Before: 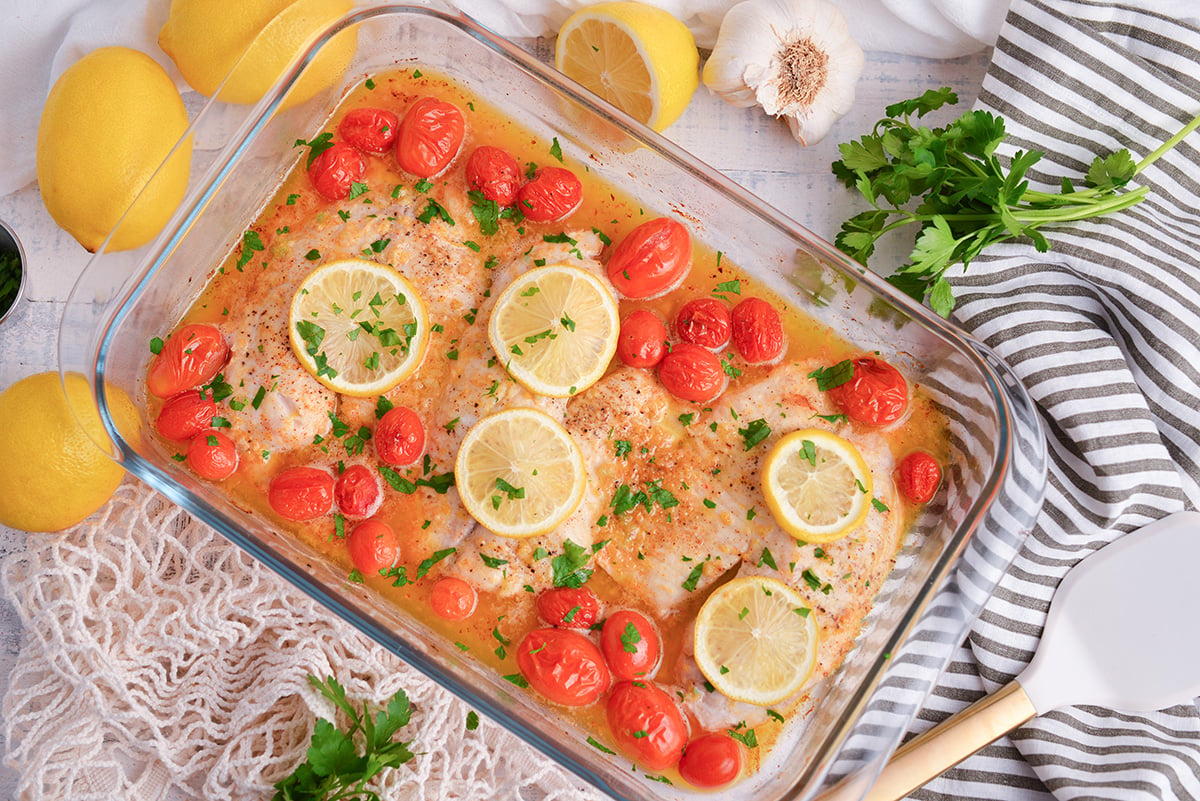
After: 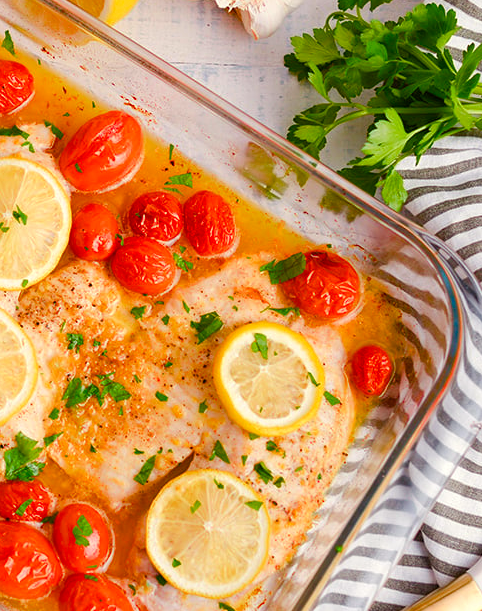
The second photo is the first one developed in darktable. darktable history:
crop: left 45.698%, top 13.483%, right 14.106%, bottom 10.155%
color balance rgb: highlights gain › luminance 6.298%, highlights gain › chroma 2.535%, highlights gain › hue 87.1°, linear chroma grading › global chroma 15.06%, perceptual saturation grading › global saturation 26.296%, perceptual saturation grading › highlights -28.591%, perceptual saturation grading › mid-tones 15.321%, perceptual saturation grading › shadows 34.041%
